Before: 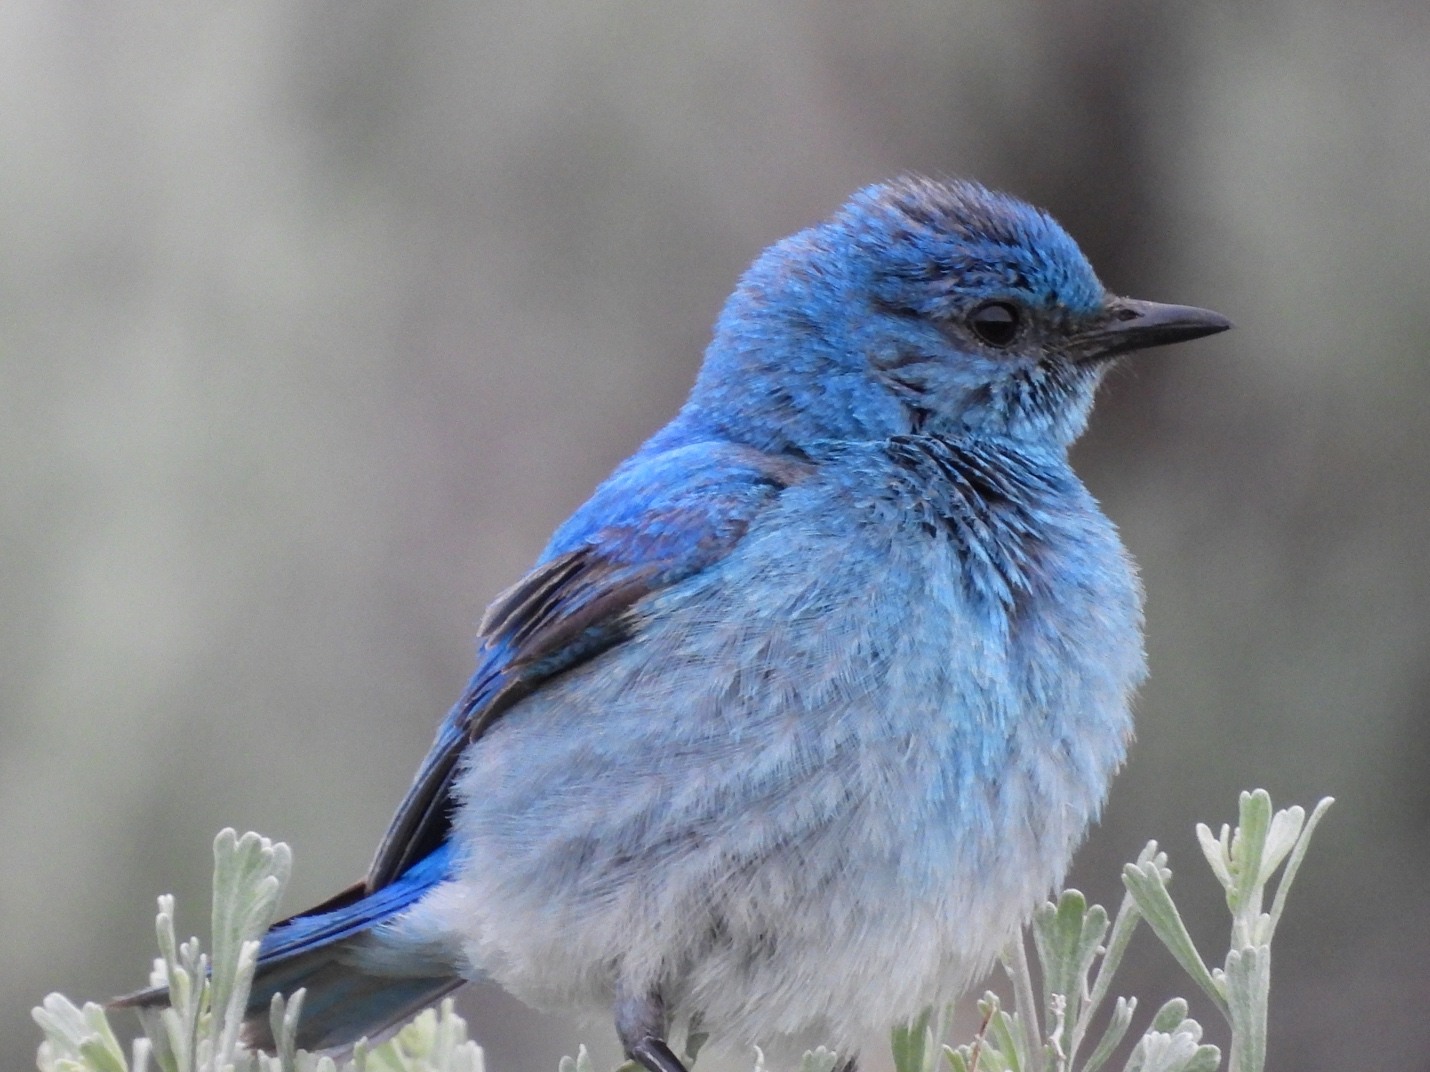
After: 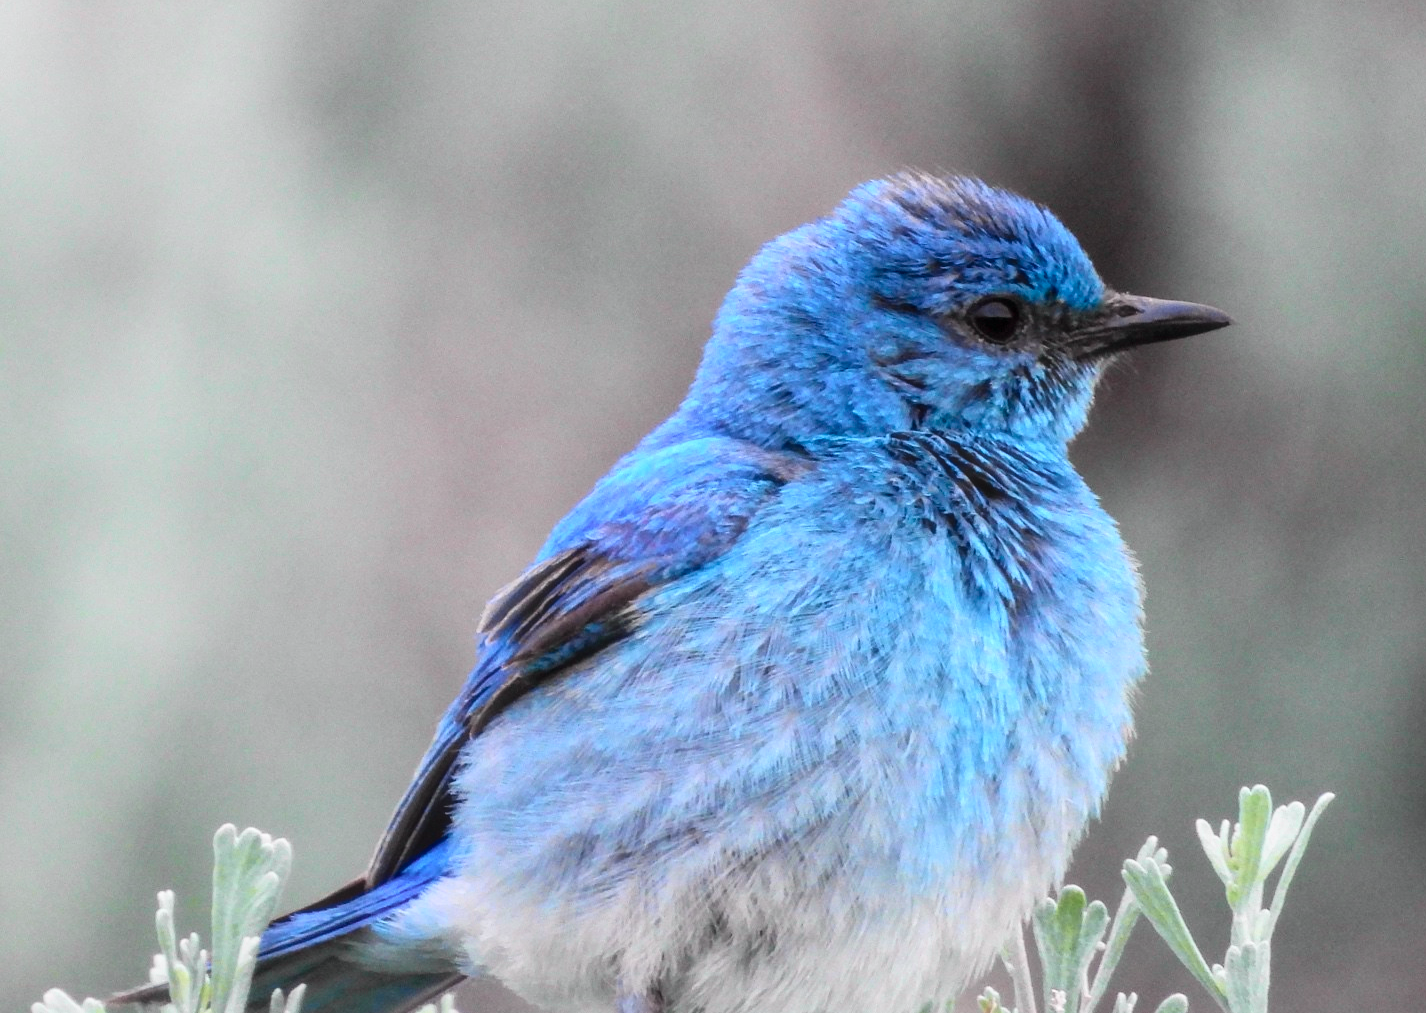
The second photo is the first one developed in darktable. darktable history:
crop: top 0.448%, right 0.264%, bottom 5.045%
haze removal: strength -0.09, distance 0.358, compatibility mode true, adaptive false
tone curve: curves: ch0 [(0, 0.003) (0.044, 0.032) (0.12, 0.089) (0.19, 0.164) (0.269, 0.269) (0.473, 0.533) (0.595, 0.695) (0.718, 0.823) (0.855, 0.931) (1, 0.982)]; ch1 [(0, 0) (0.243, 0.245) (0.427, 0.387) (0.493, 0.481) (0.501, 0.5) (0.521, 0.528) (0.554, 0.586) (0.607, 0.655) (0.671, 0.735) (0.796, 0.85) (1, 1)]; ch2 [(0, 0) (0.249, 0.216) (0.357, 0.317) (0.448, 0.432) (0.478, 0.492) (0.498, 0.499) (0.517, 0.519) (0.537, 0.57) (0.569, 0.623) (0.61, 0.663) (0.706, 0.75) (0.808, 0.809) (0.991, 0.968)], color space Lab, independent channels, preserve colors none
local contrast: detail 117%
